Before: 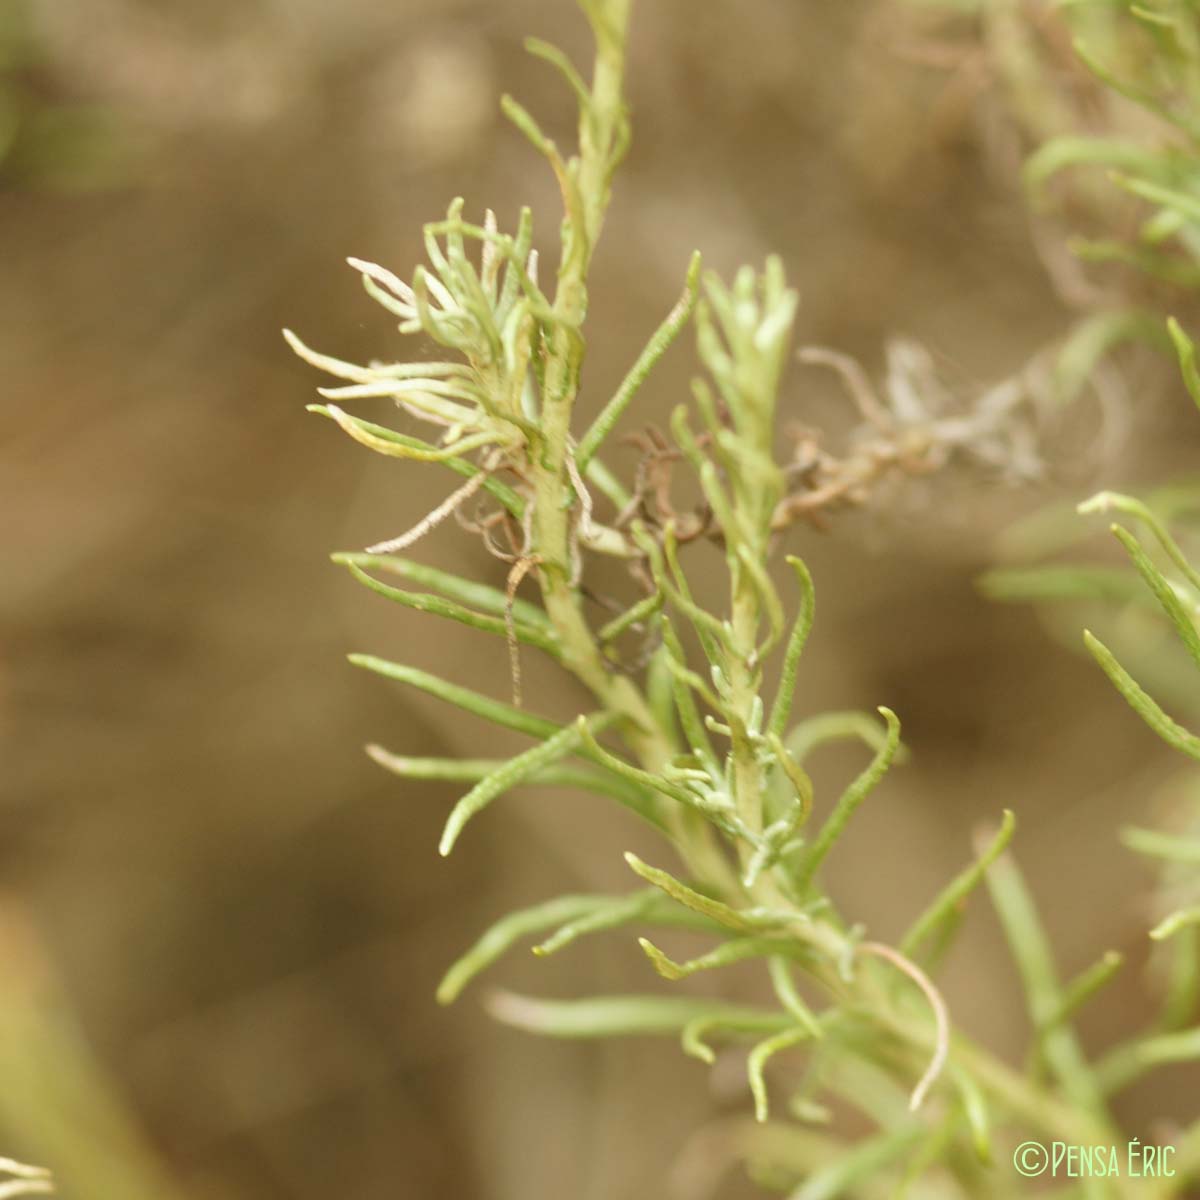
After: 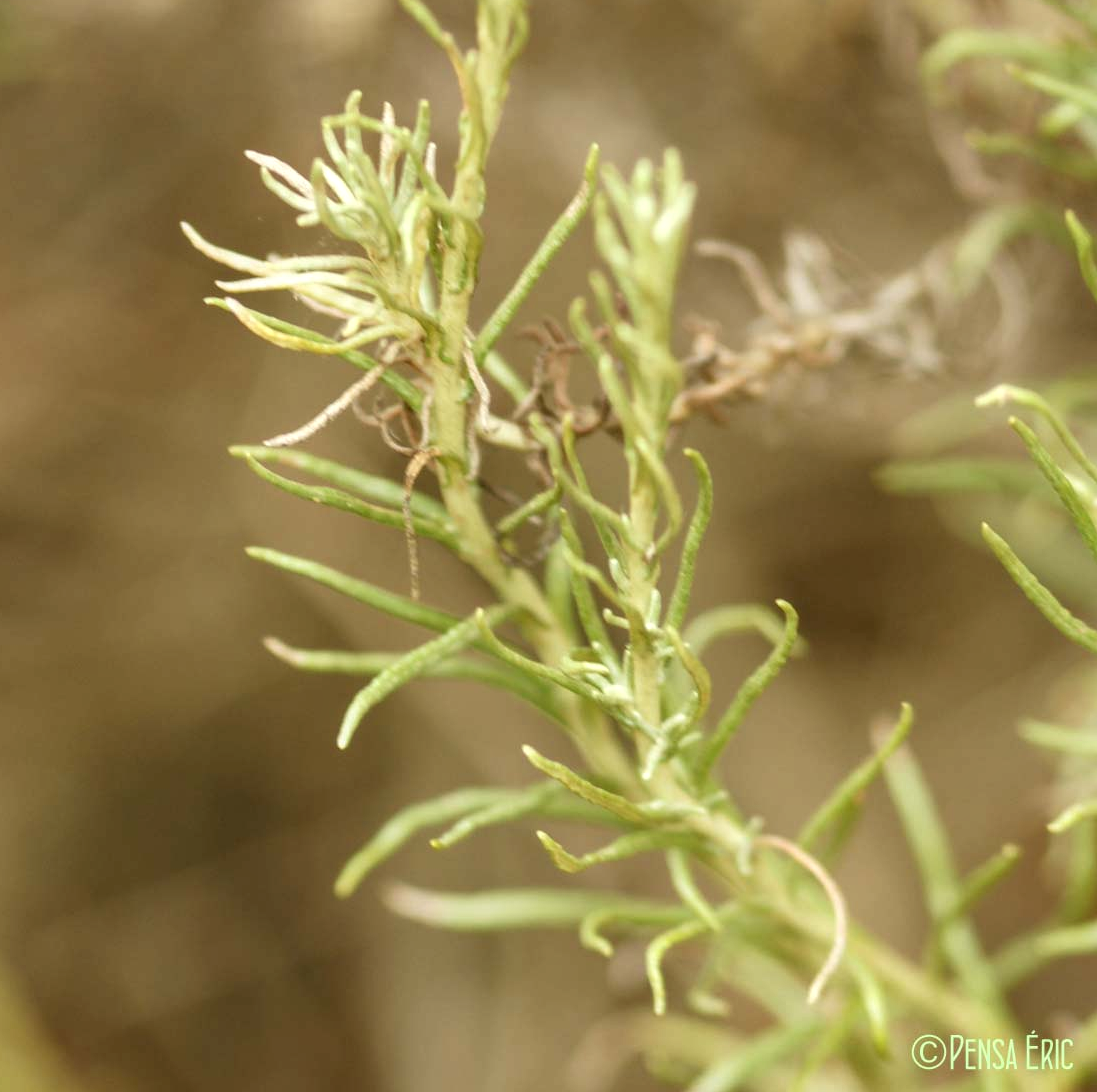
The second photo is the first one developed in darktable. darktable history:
shadows and highlights: shadows 4.55, highlights -18.41, soften with gaussian
crop and rotate: left 8.507%, top 8.947%
tone equalizer: on, module defaults
color calibration: gray › normalize channels true, illuminant same as pipeline (D50), adaptation XYZ, x 0.346, y 0.358, temperature 5023.1 K, gamut compression 0.022
local contrast: on, module defaults
